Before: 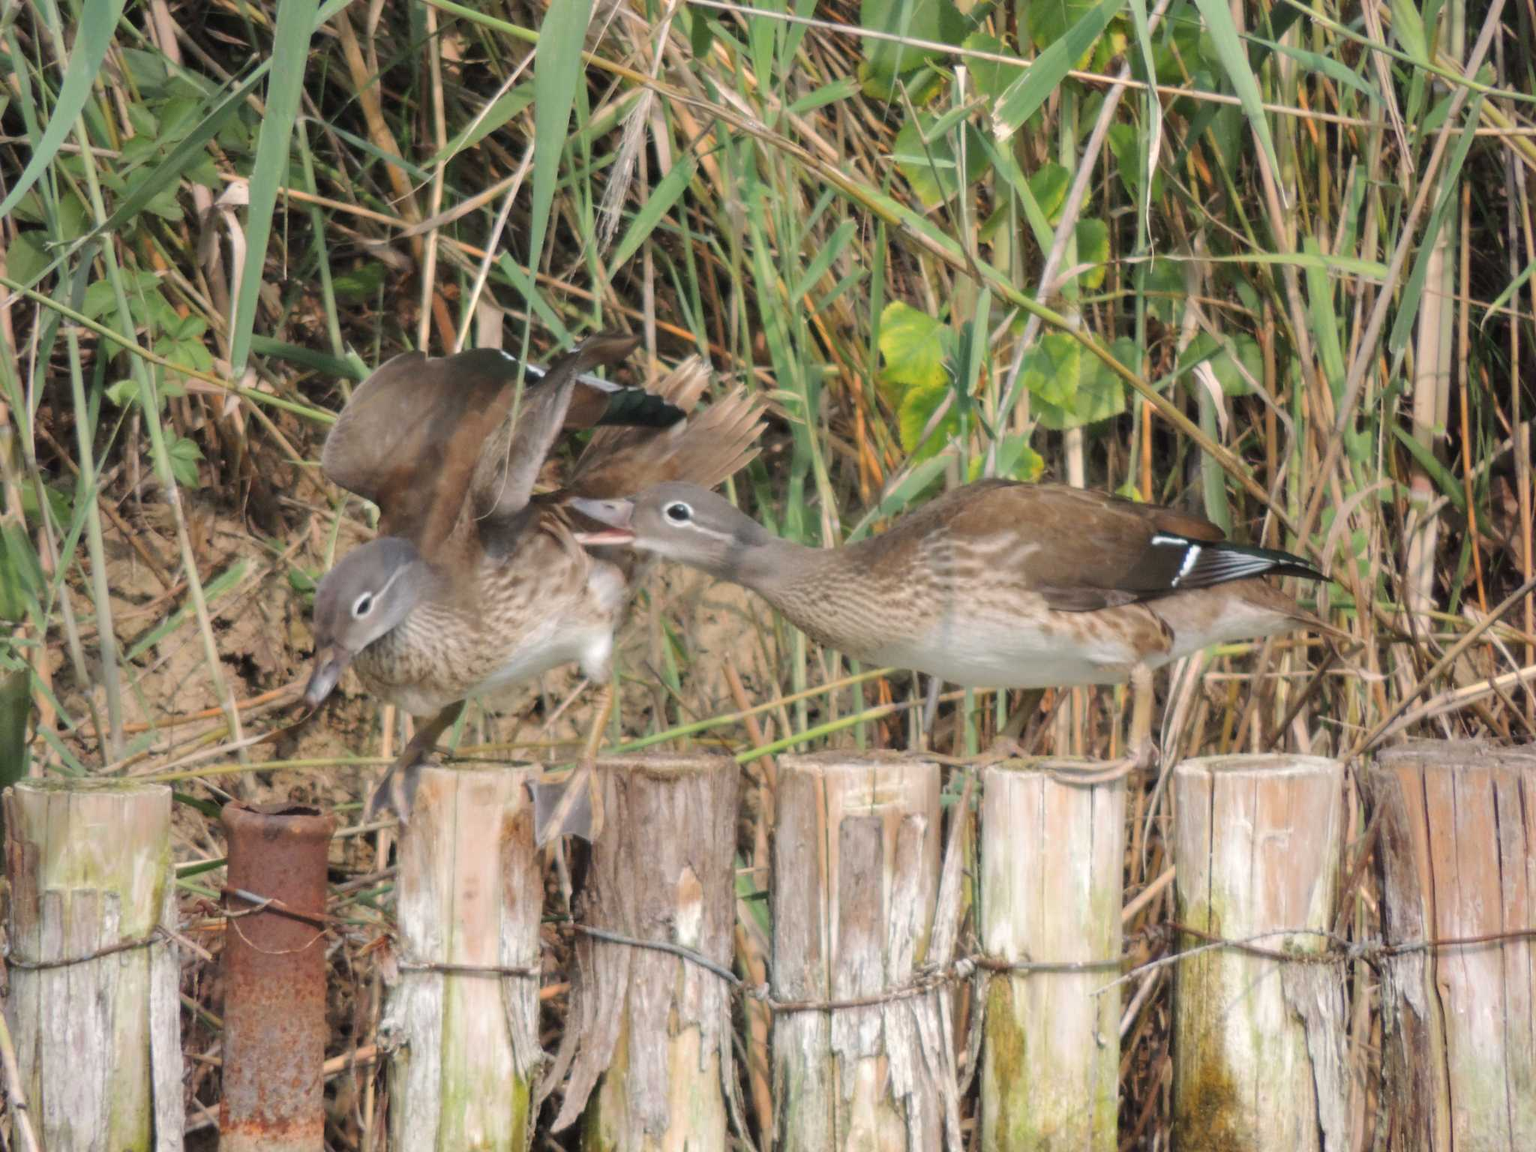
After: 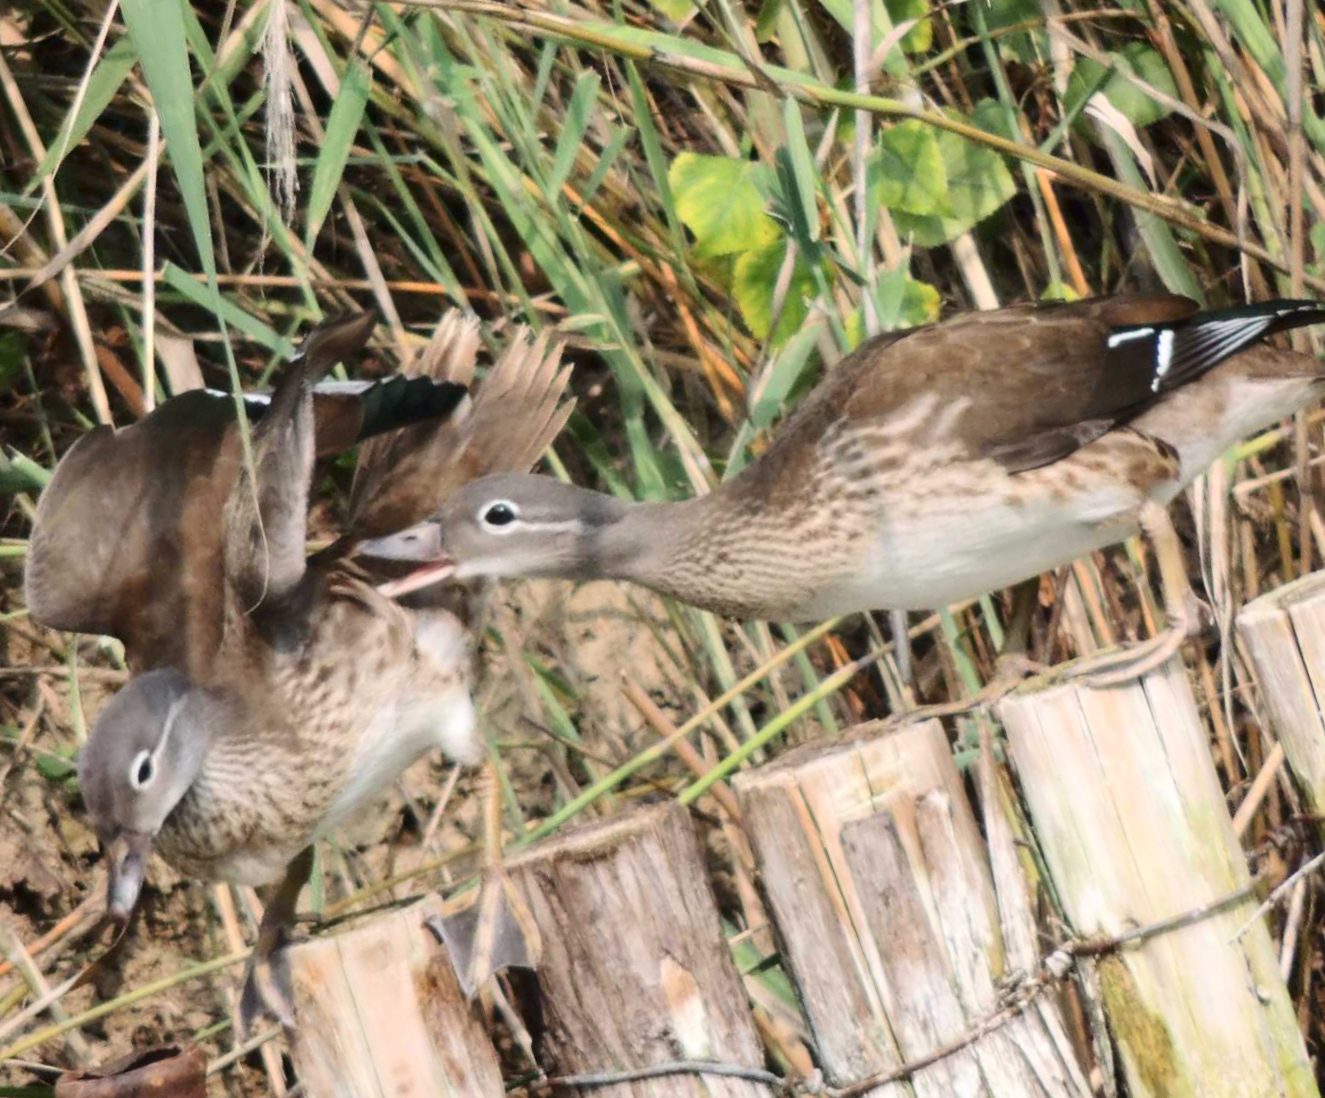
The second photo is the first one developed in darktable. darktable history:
crop and rotate: angle 19.17°, left 6.823%, right 3.695%, bottom 1.159%
contrast brightness saturation: contrast 0.272
